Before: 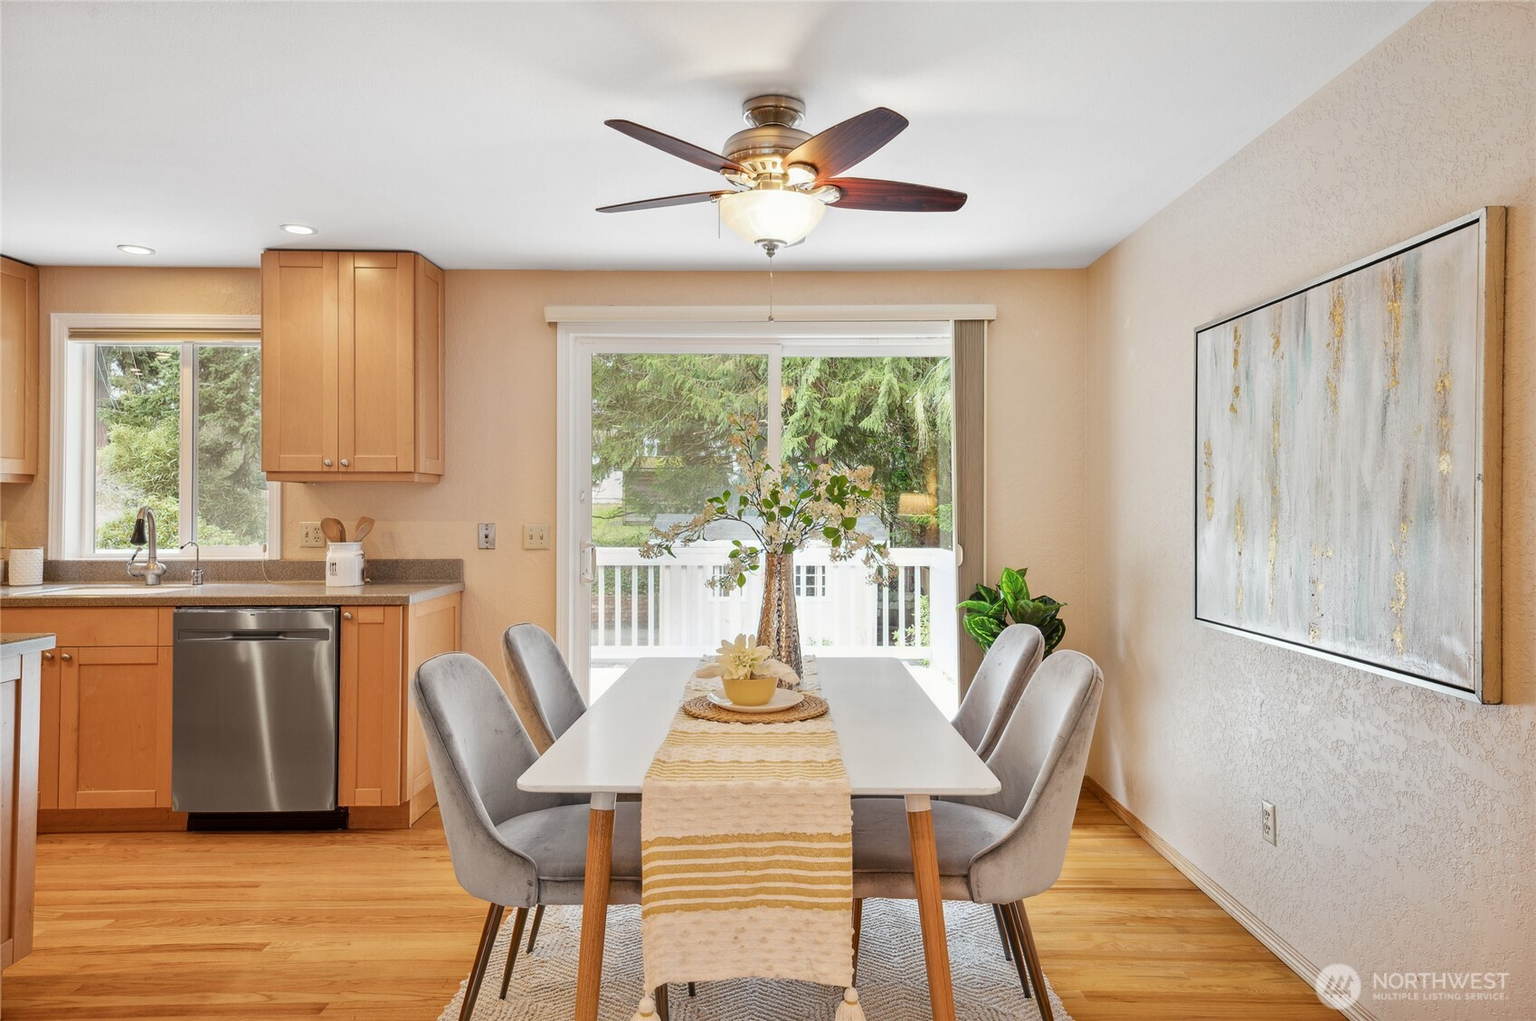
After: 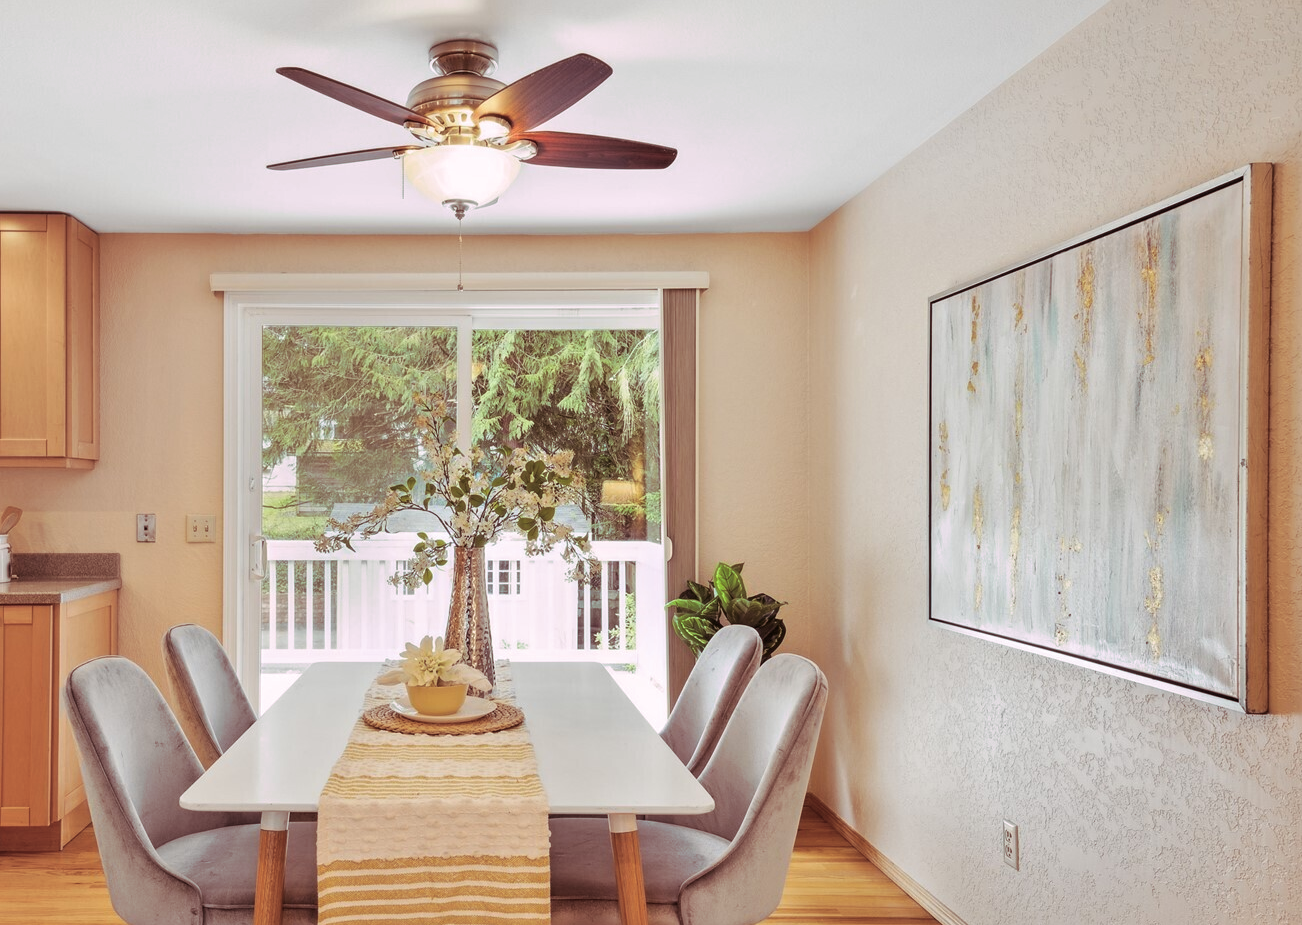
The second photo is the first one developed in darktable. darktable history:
crop: left 23.095%, top 5.827%, bottom 11.854%
split-toning: highlights › hue 298.8°, highlights › saturation 0.73, compress 41.76%
